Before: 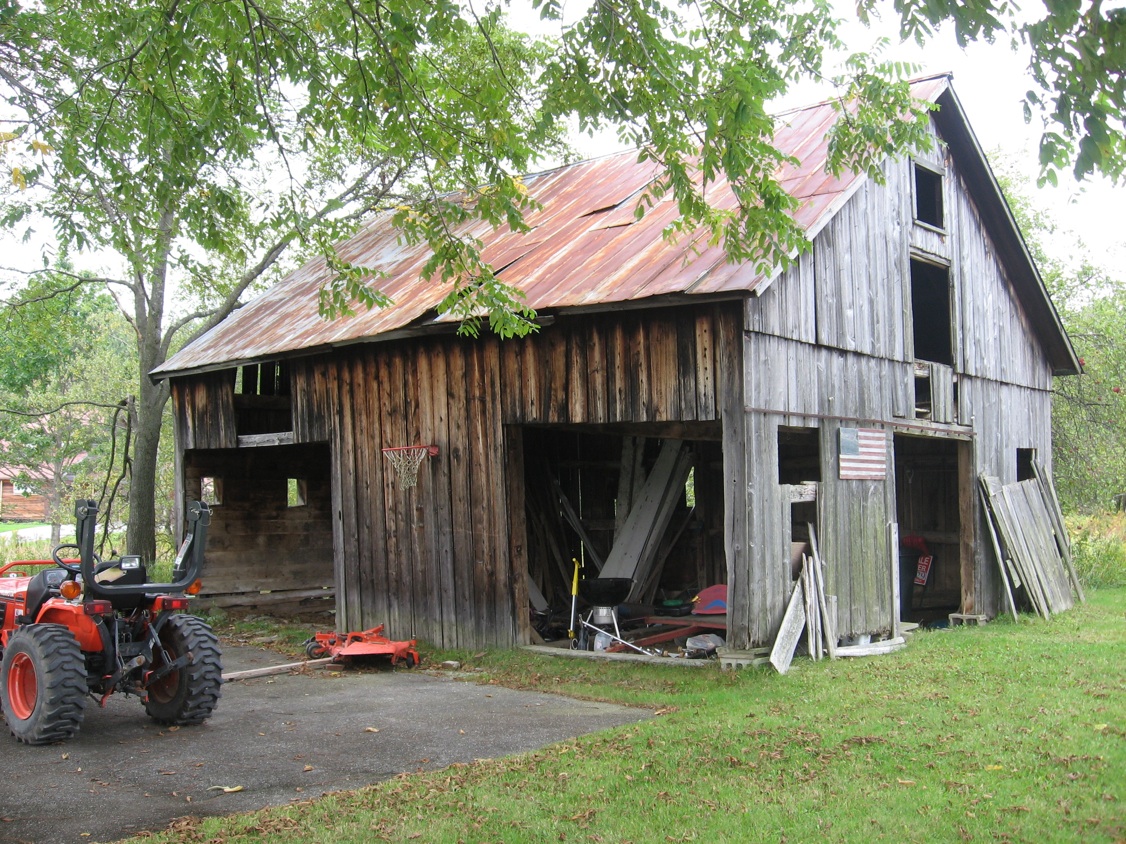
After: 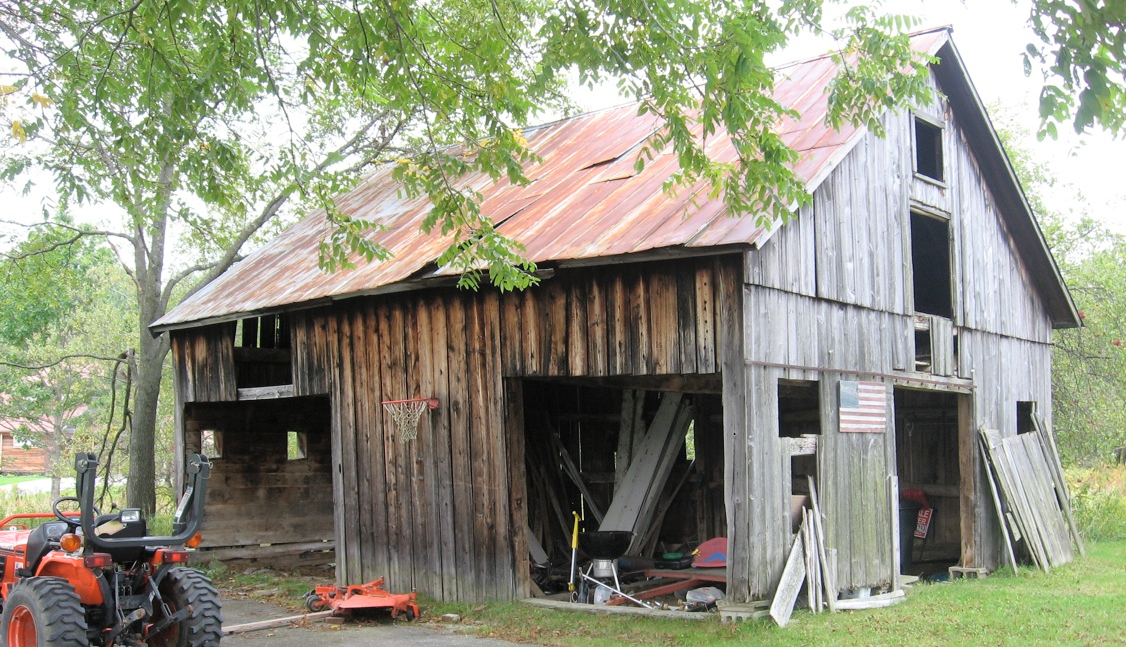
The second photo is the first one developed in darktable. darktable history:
crop: top 5.667%, bottom 17.637%
contrast brightness saturation: brightness 0.13
tone equalizer: on, module defaults
